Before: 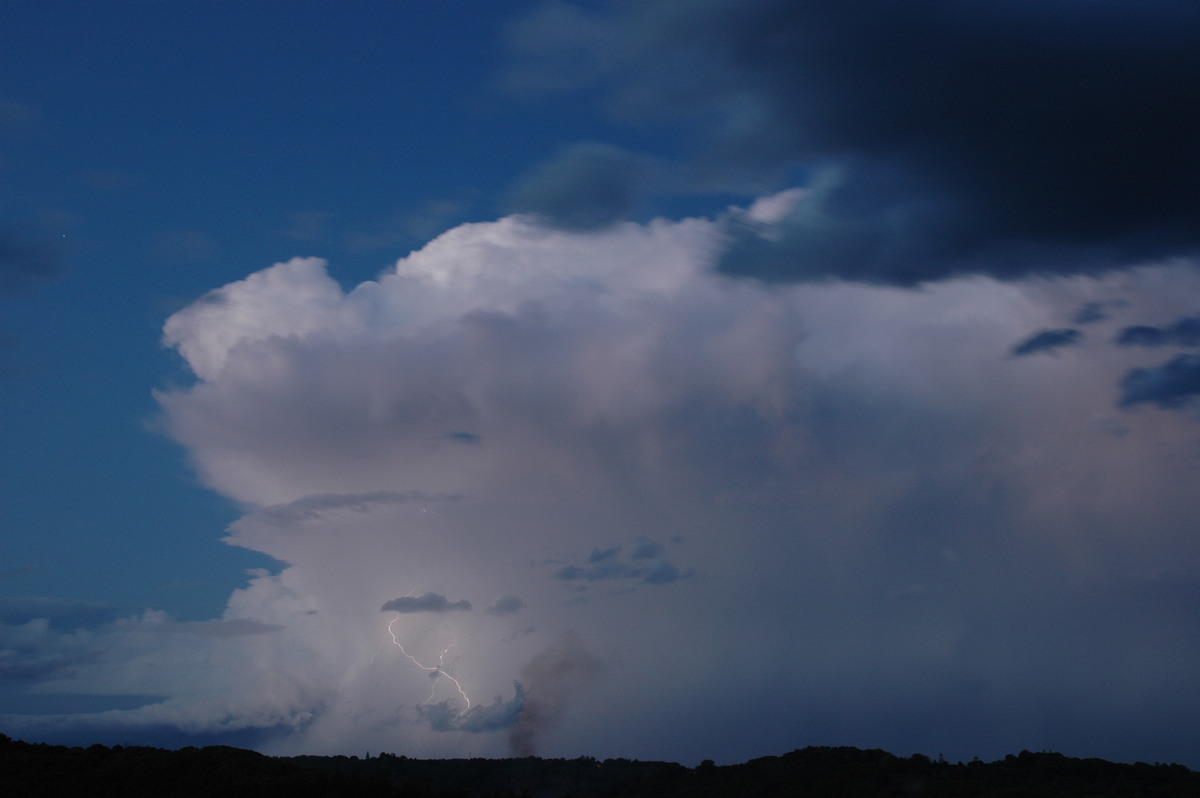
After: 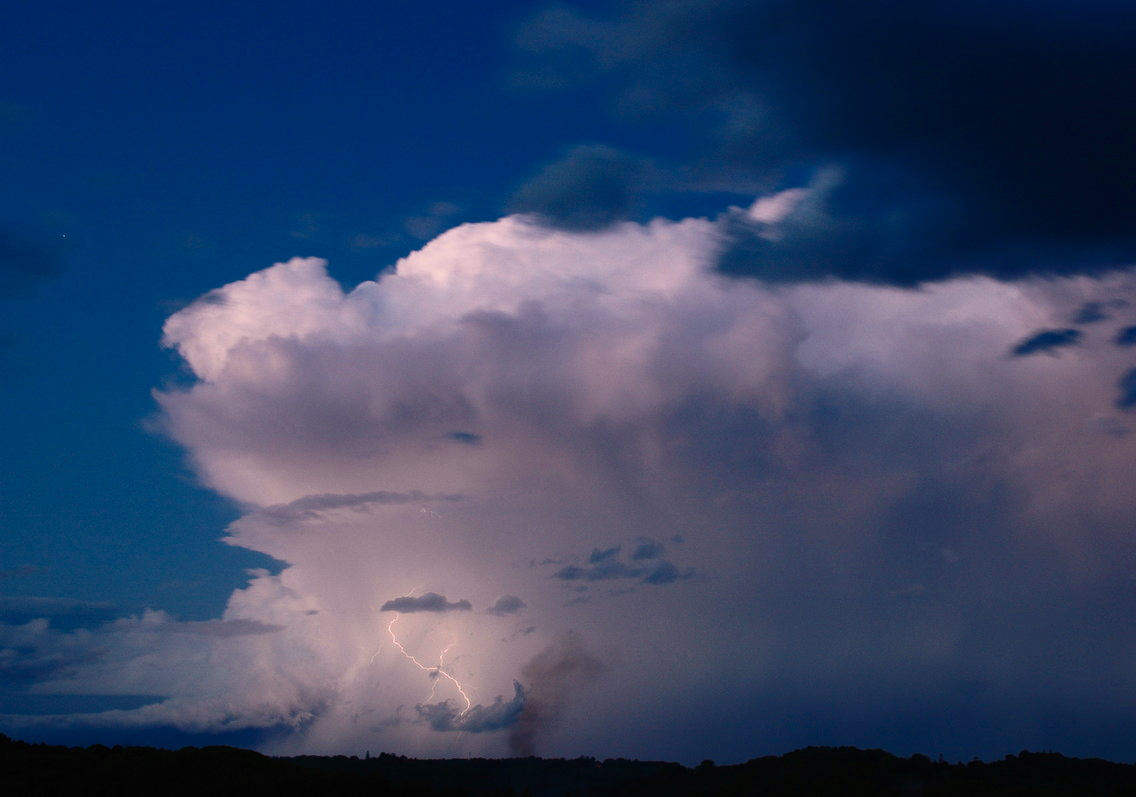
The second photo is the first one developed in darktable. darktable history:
color balance rgb: linear chroma grading › global chroma 14.434%, perceptual saturation grading › global saturation 30.481%
contrast brightness saturation: contrast 0.371, brightness 0.114
color correction: highlights a* 11.4, highlights b* 12.37
crop and rotate: left 0%, right 5.311%
